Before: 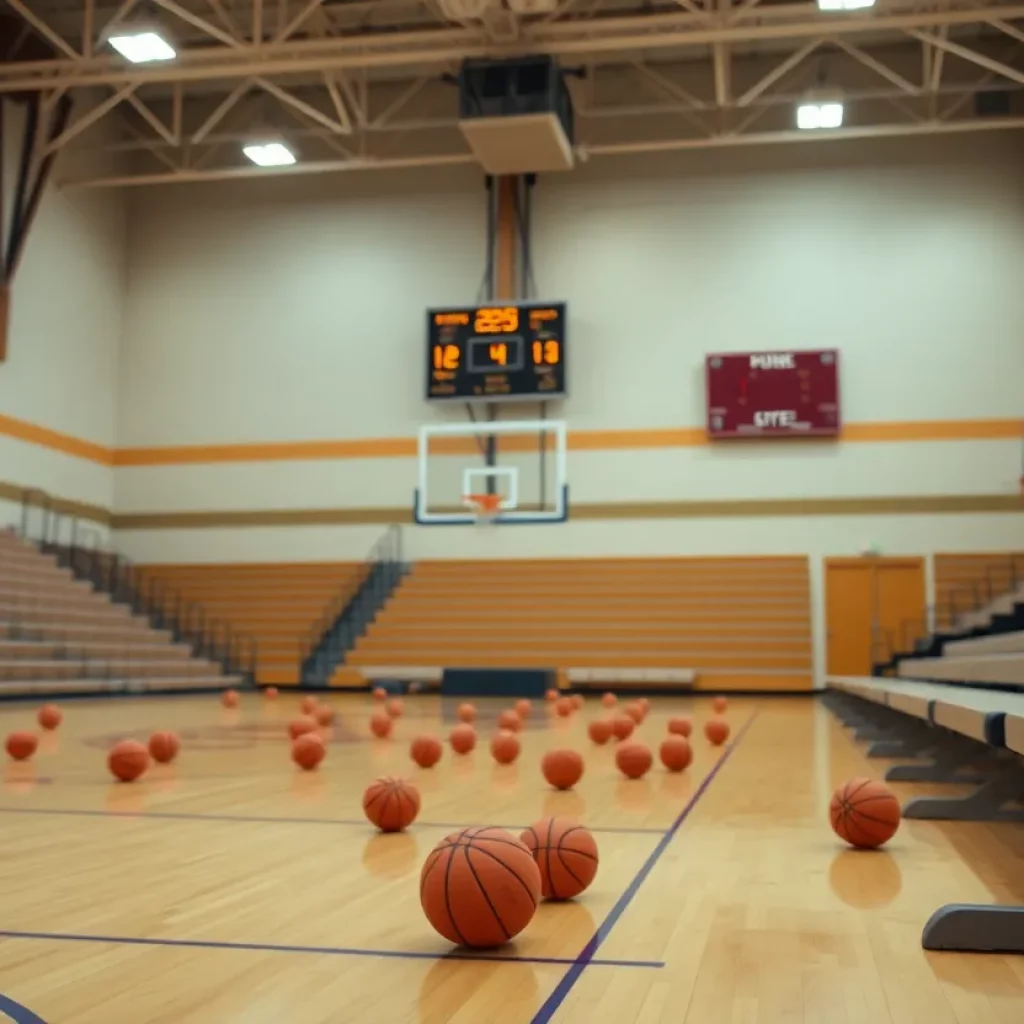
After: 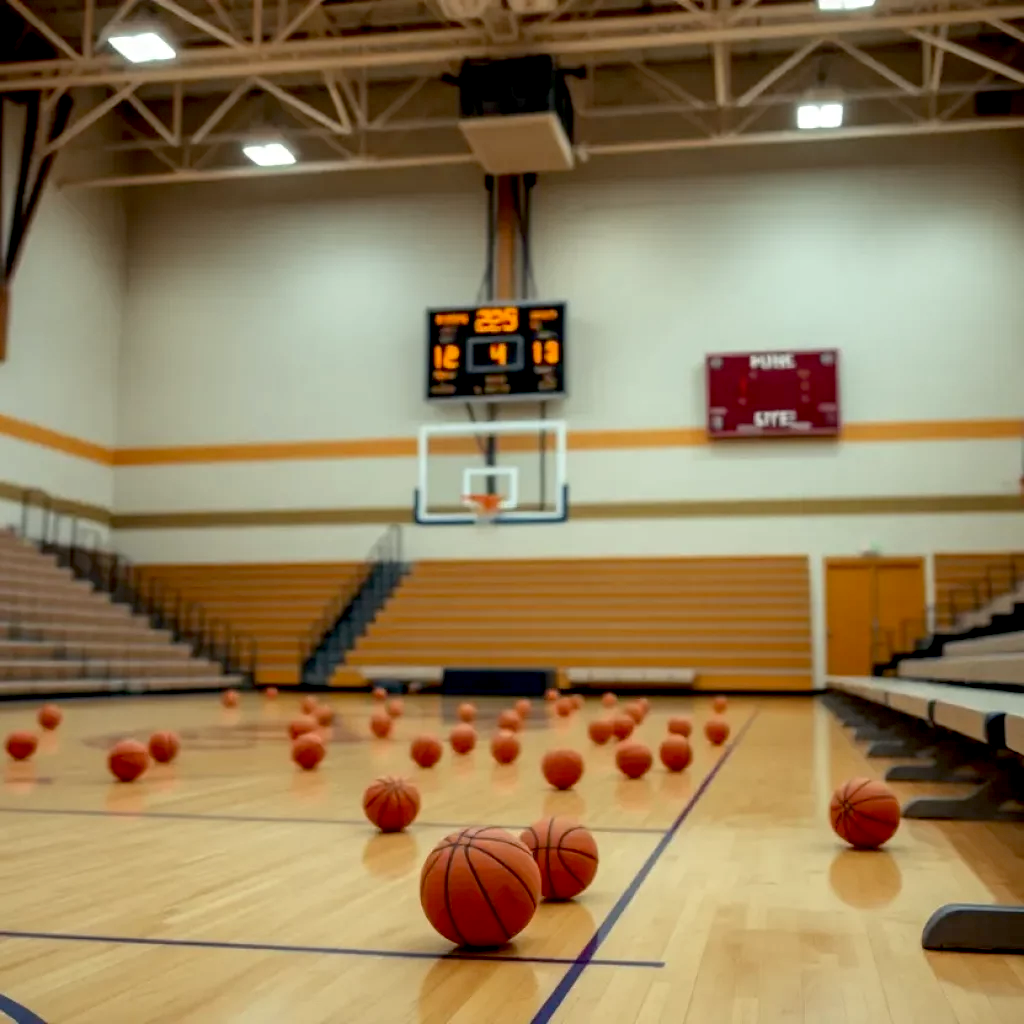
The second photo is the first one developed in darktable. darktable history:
local contrast: detail 130%
exposure: black level correction 0.017, exposure -0.009 EV, compensate highlight preservation false
